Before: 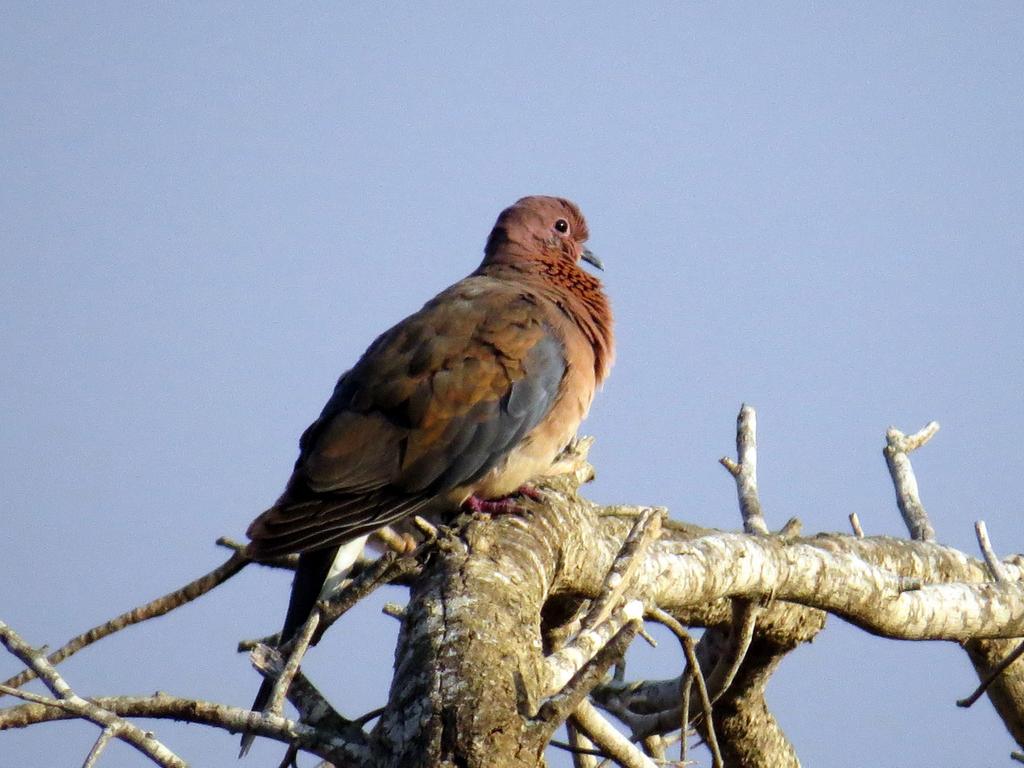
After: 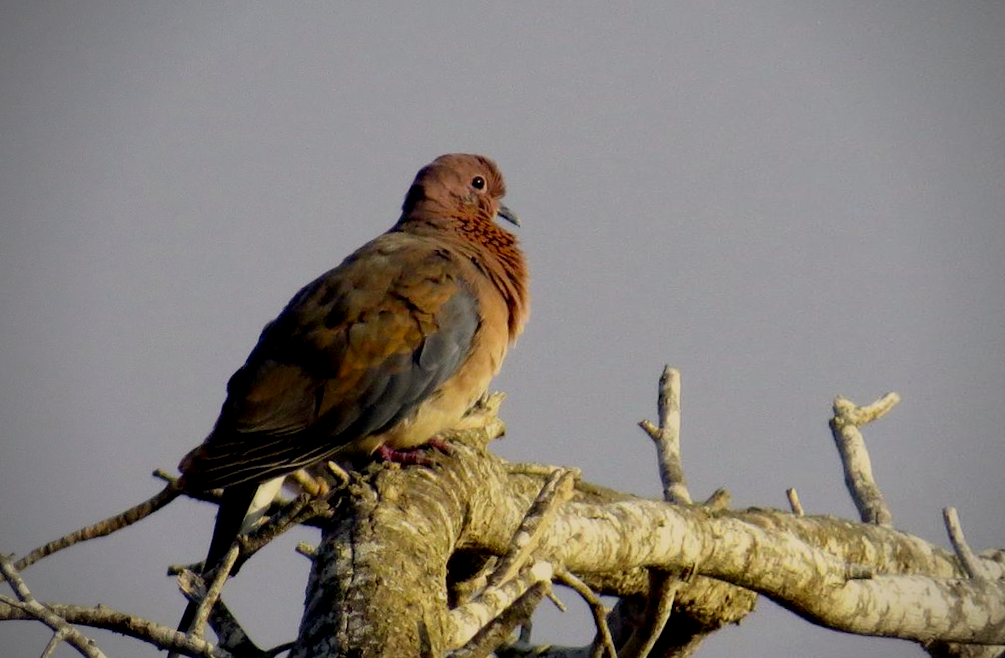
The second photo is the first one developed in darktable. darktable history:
color correction: highlights a* 2.72, highlights b* 22.8
exposure: black level correction 0.009, exposure -0.637 EV, compensate highlight preservation false
vignetting: on, module defaults
rotate and perspective: rotation 1.69°, lens shift (vertical) -0.023, lens shift (horizontal) -0.291, crop left 0.025, crop right 0.988, crop top 0.092, crop bottom 0.842
